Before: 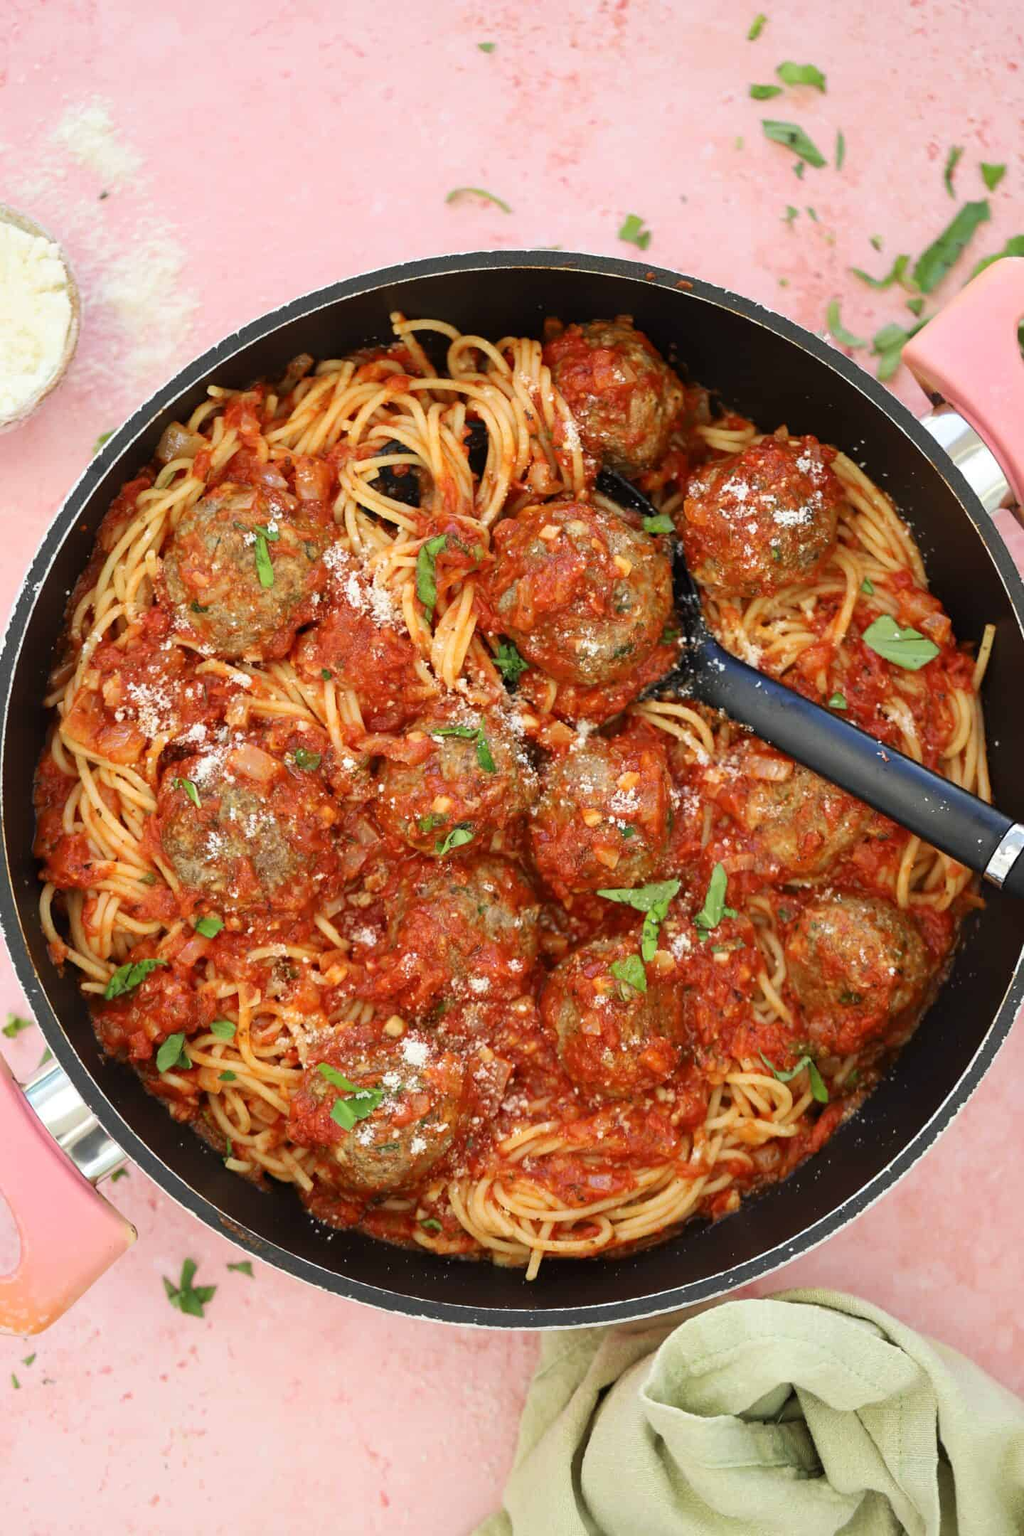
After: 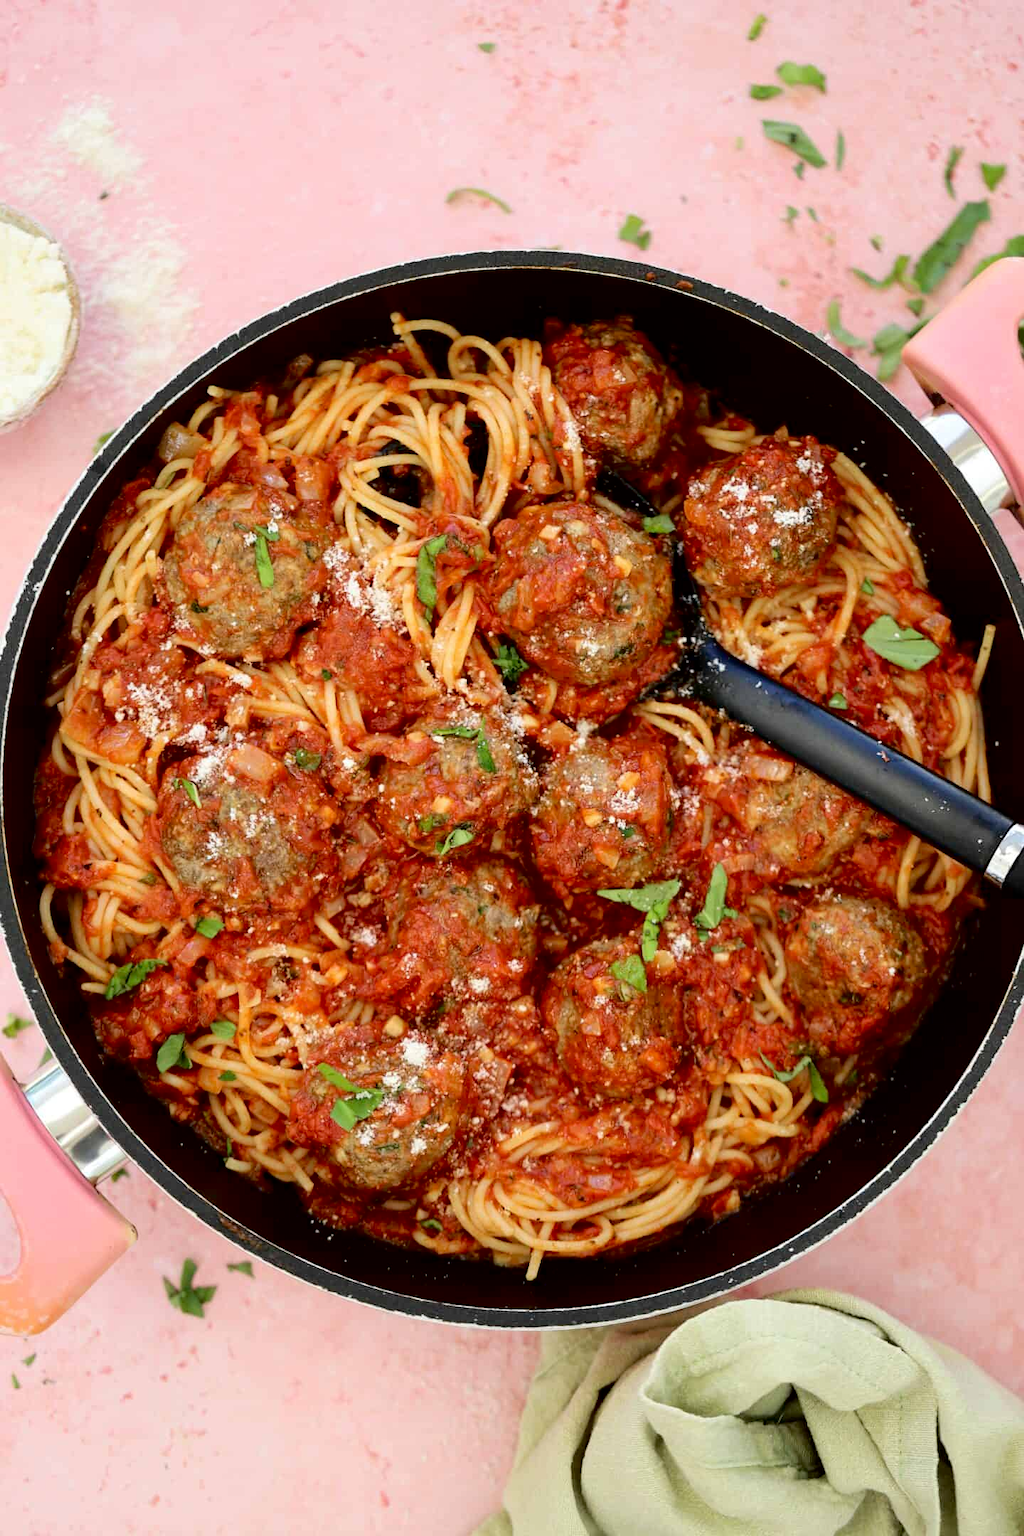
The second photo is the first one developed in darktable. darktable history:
fill light: exposure -2 EV, width 8.6
exposure: black level correction 0.01, exposure 0.011 EV, compensate highlight preservation false
